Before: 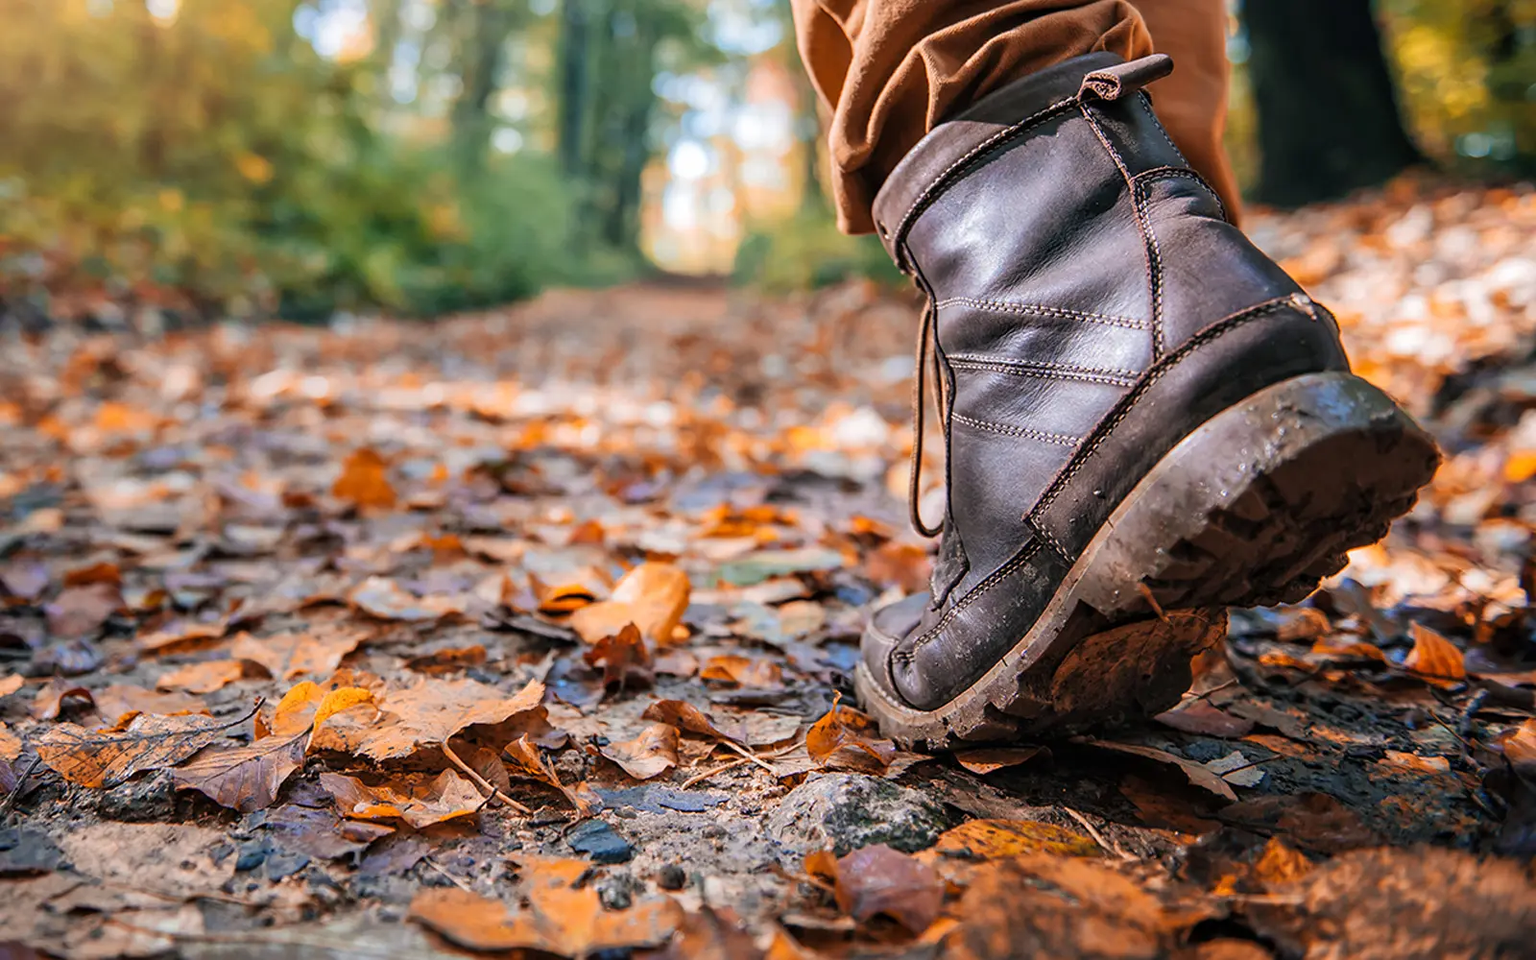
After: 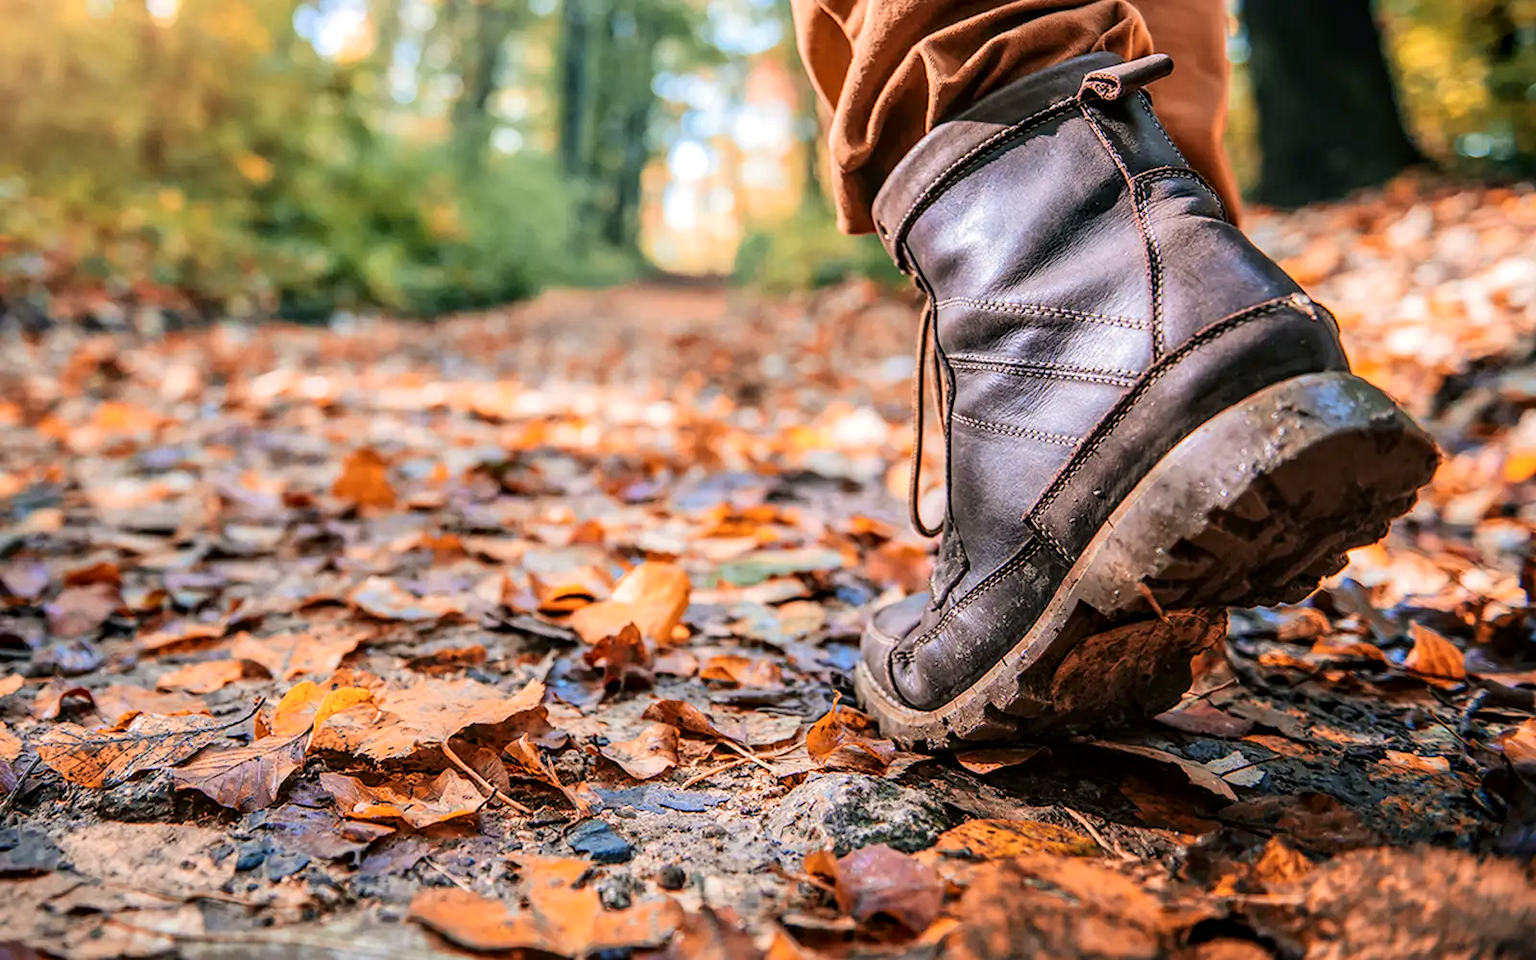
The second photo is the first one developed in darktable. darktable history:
tone curve: curves: ch0 [(0, 0.01) (0.052, 0.045) (0.136, 0.133) (0.29, 0.332) (0.453, 0.531) (0.676, 0.751) (0.89, 0.919) (1, 1)]; ch1 [(0, 0) (0.094, 0.081) (0.285, 0.299) (0.385, 0.403) (0.446, 0.443) (0.495, 0.496) (0.544, 0.552) (0.589, 0.612) (0.722, 0.728) (1, 1)]; ch2 [(0, 0) (0.257, 0.217) (0.43, 0.421) (0.498, 0.507) (0.531, 0.544) (0.56, 0.579) (0.625, 0.642) (1, 1)], color space Lab, independent channels, preserve colors none
local contrast: on, module defaults
